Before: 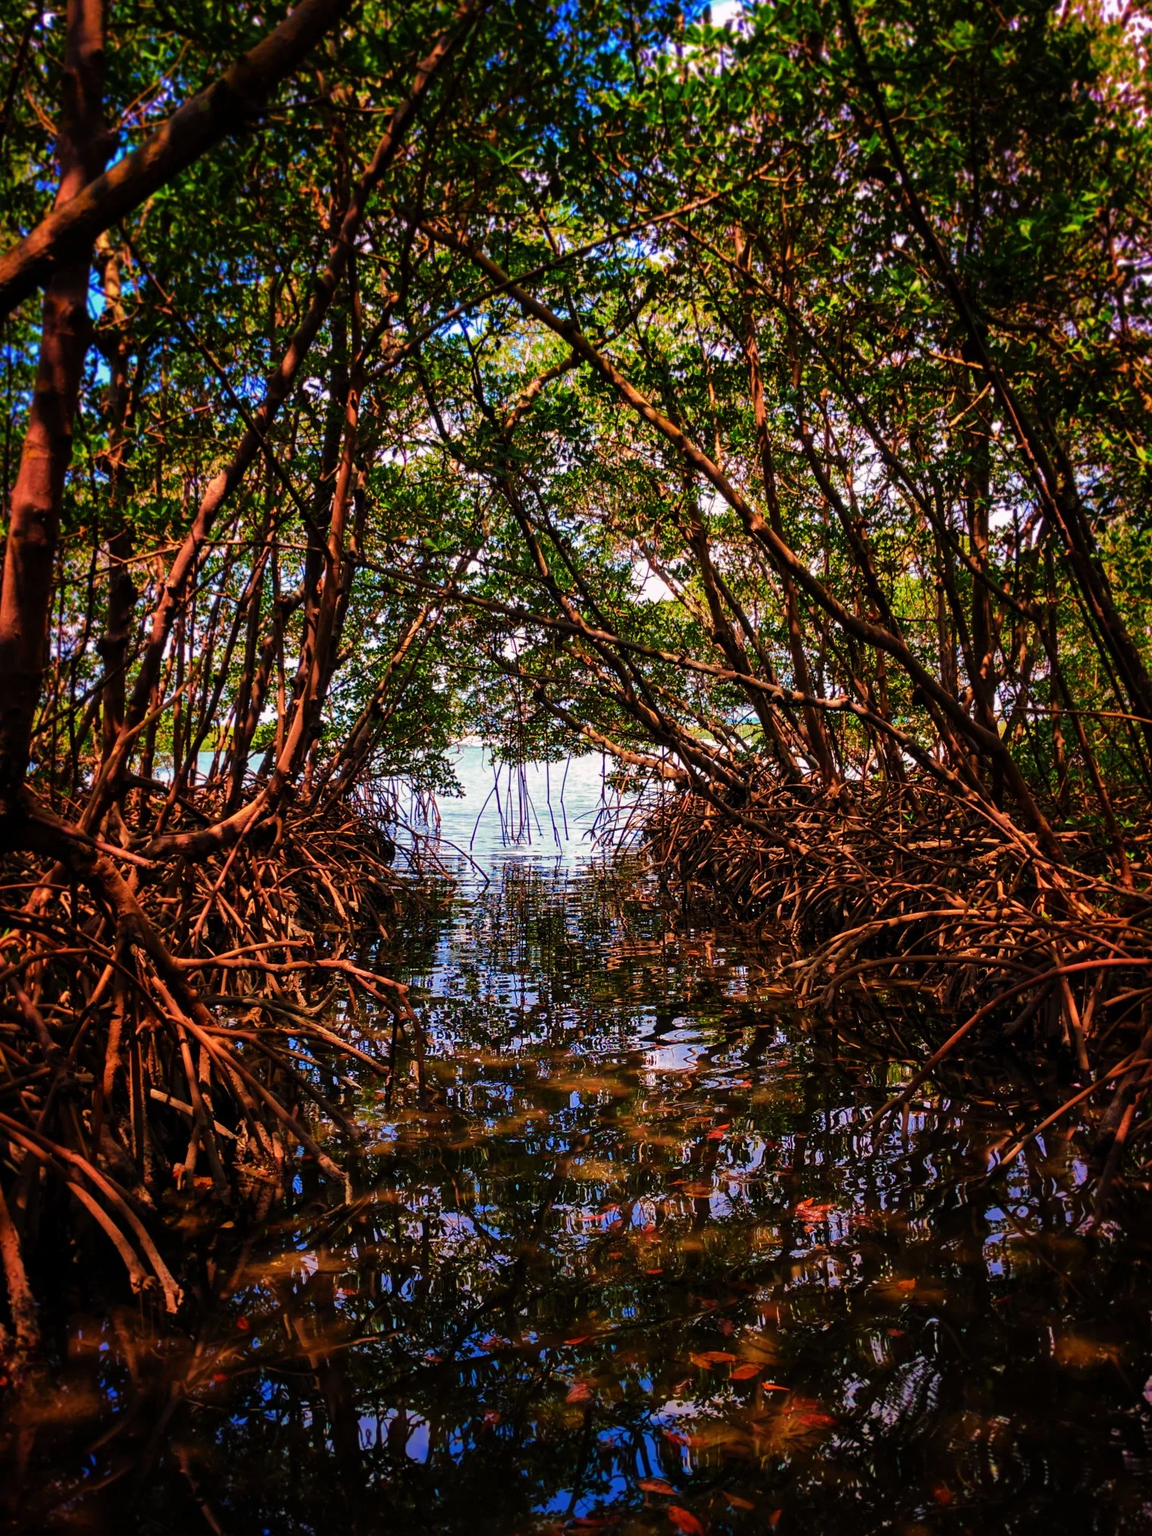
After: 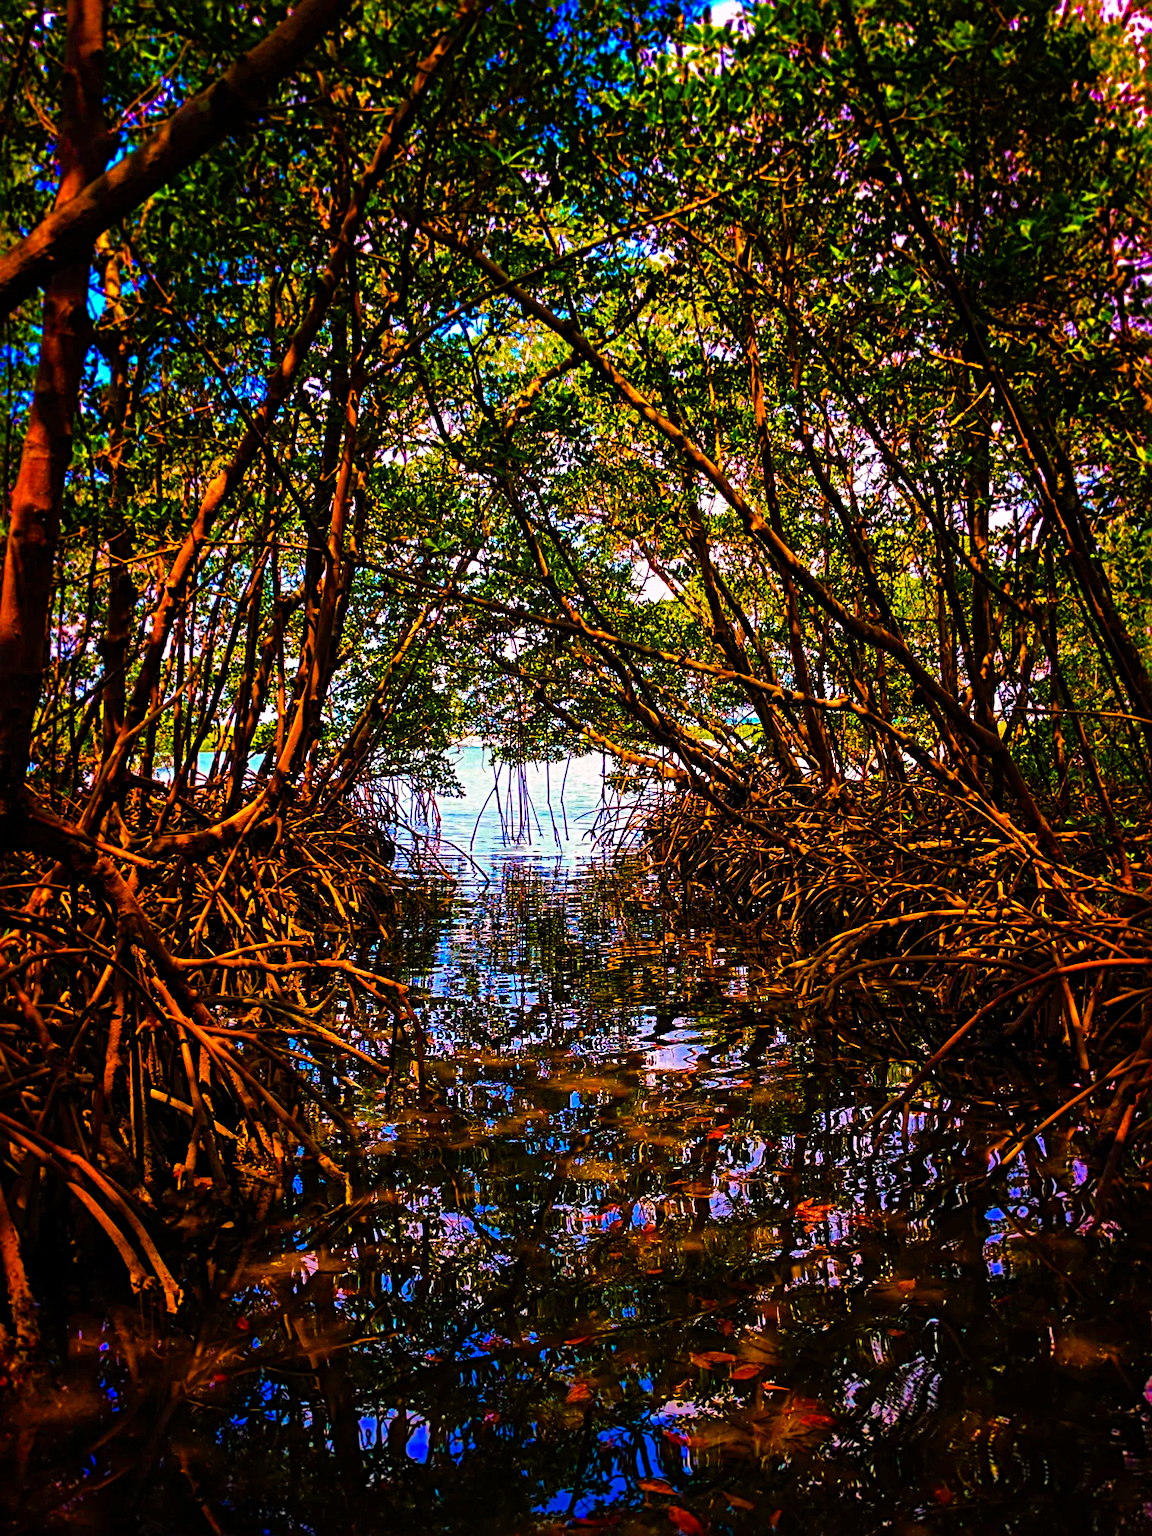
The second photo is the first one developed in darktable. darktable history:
shadows and highlights: shadows -1.24, highlights 40.93
sharpen: radius 3.993
color balance rgb: linear chroma grading › global chroma 40.801%, perceptual saturation grading › global saturation 35.3%, global vibrance 45.164%
